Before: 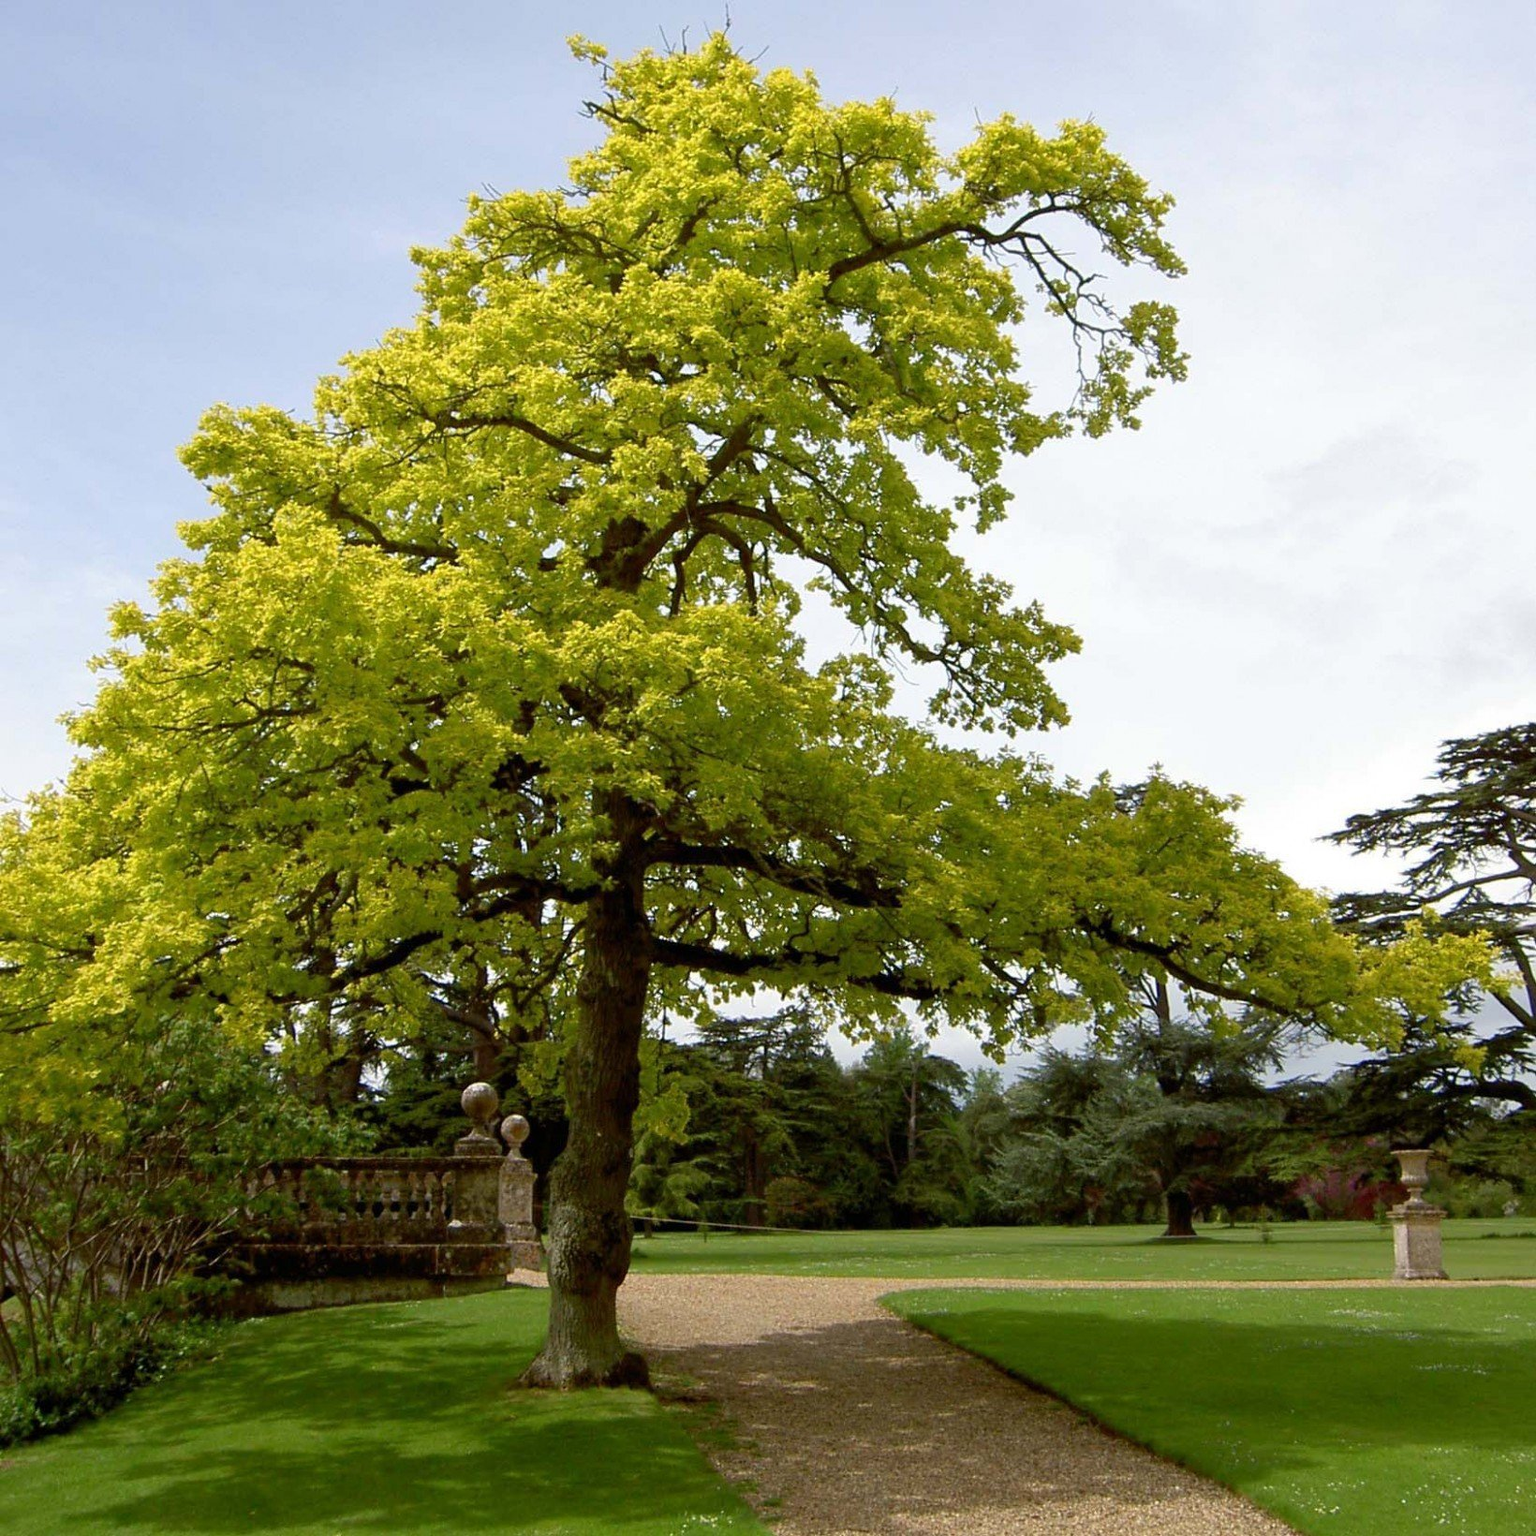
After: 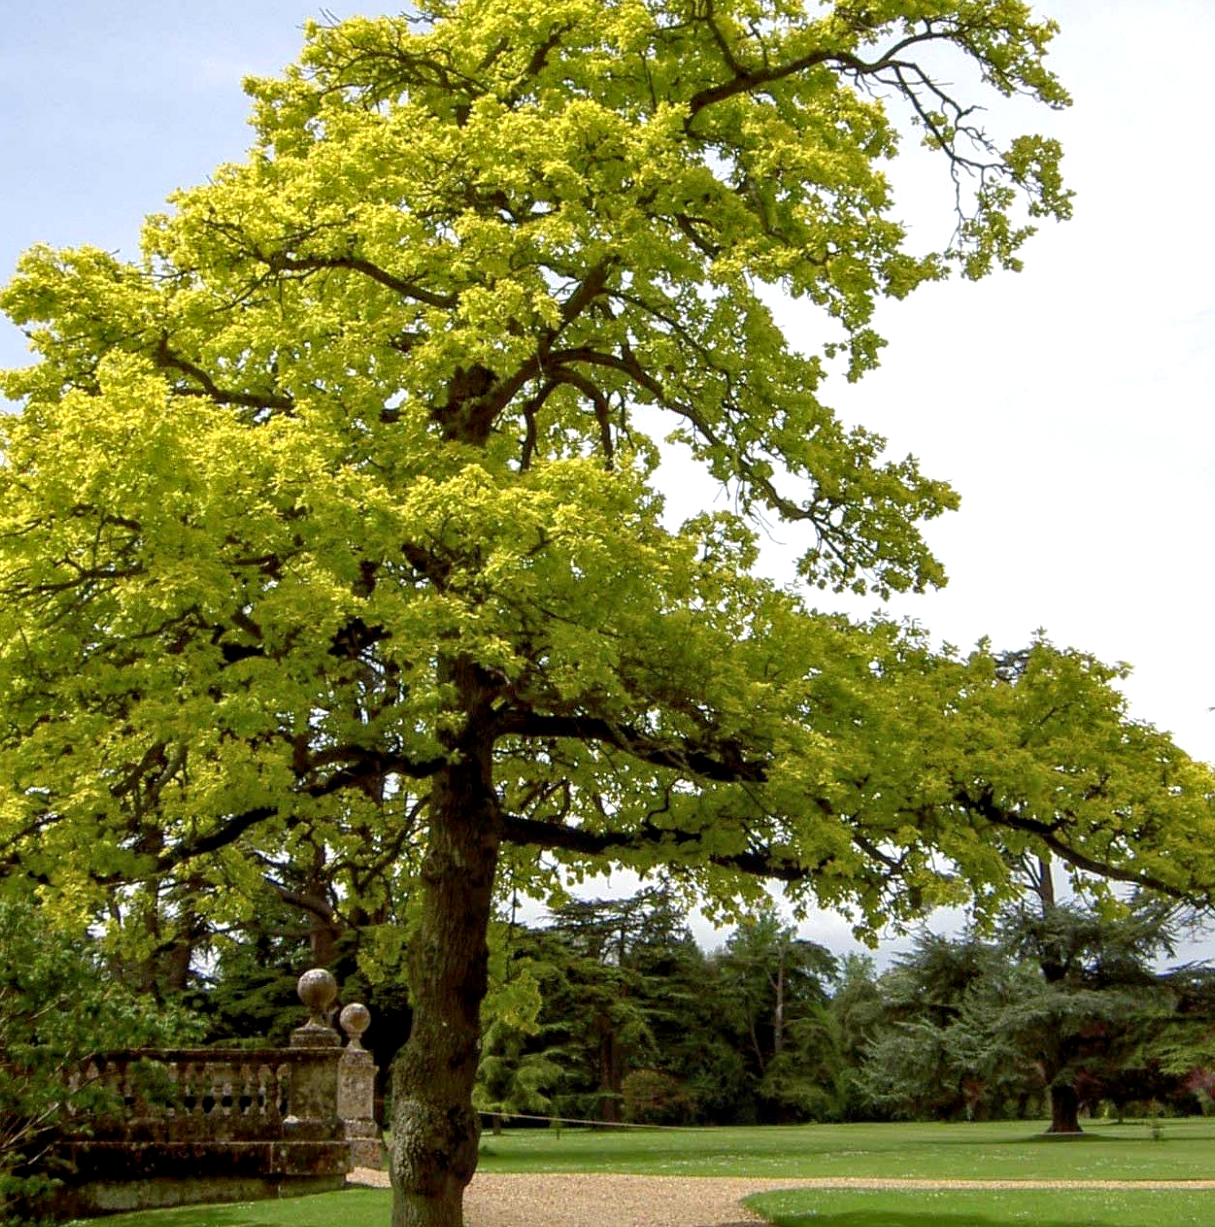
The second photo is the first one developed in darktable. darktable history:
crop and rotate: left 11.894%, top 11.416%, right 14.002%, bottom 13.732%
local contrast: on, module defaults
exposure: exposure 0.207 EV, compensate exposure bias true, compensate highlight preservation false
